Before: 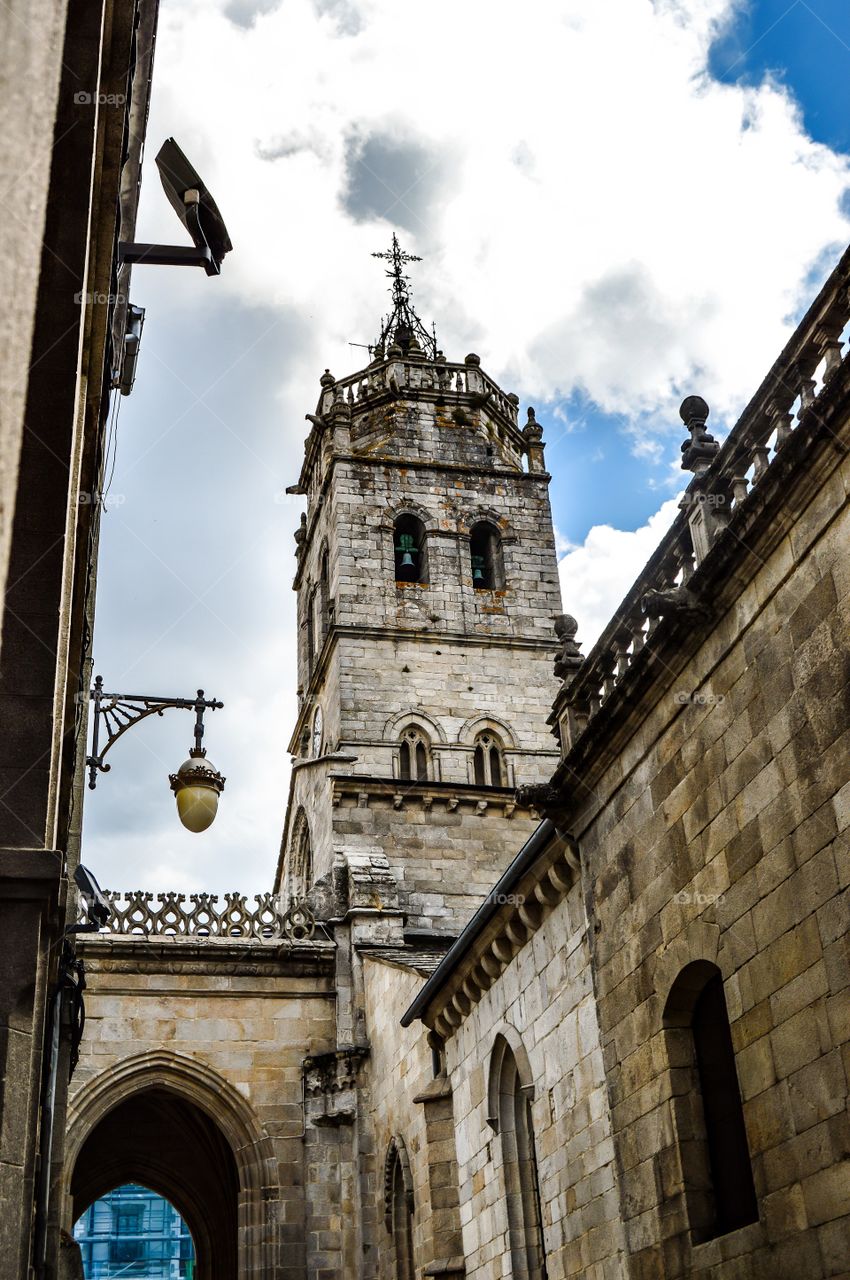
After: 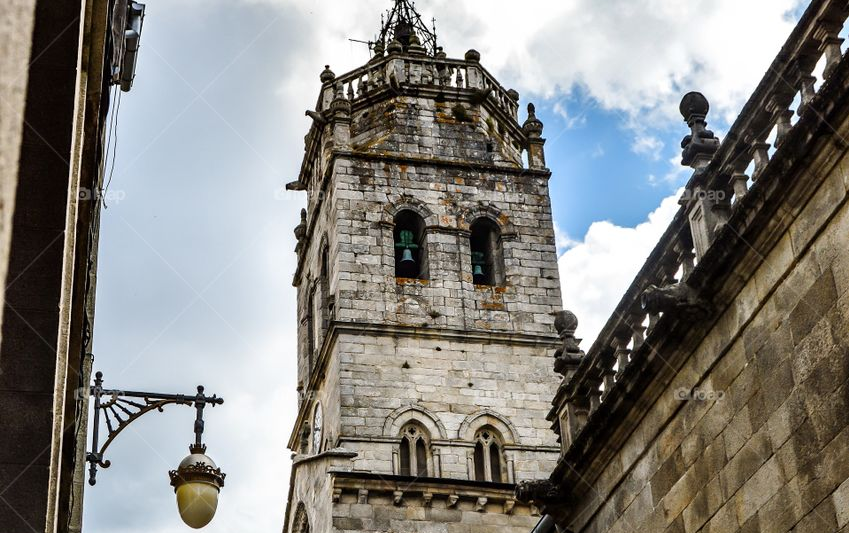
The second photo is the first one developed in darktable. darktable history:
crop and rotate: top 23.805%, bottom 34.517%
